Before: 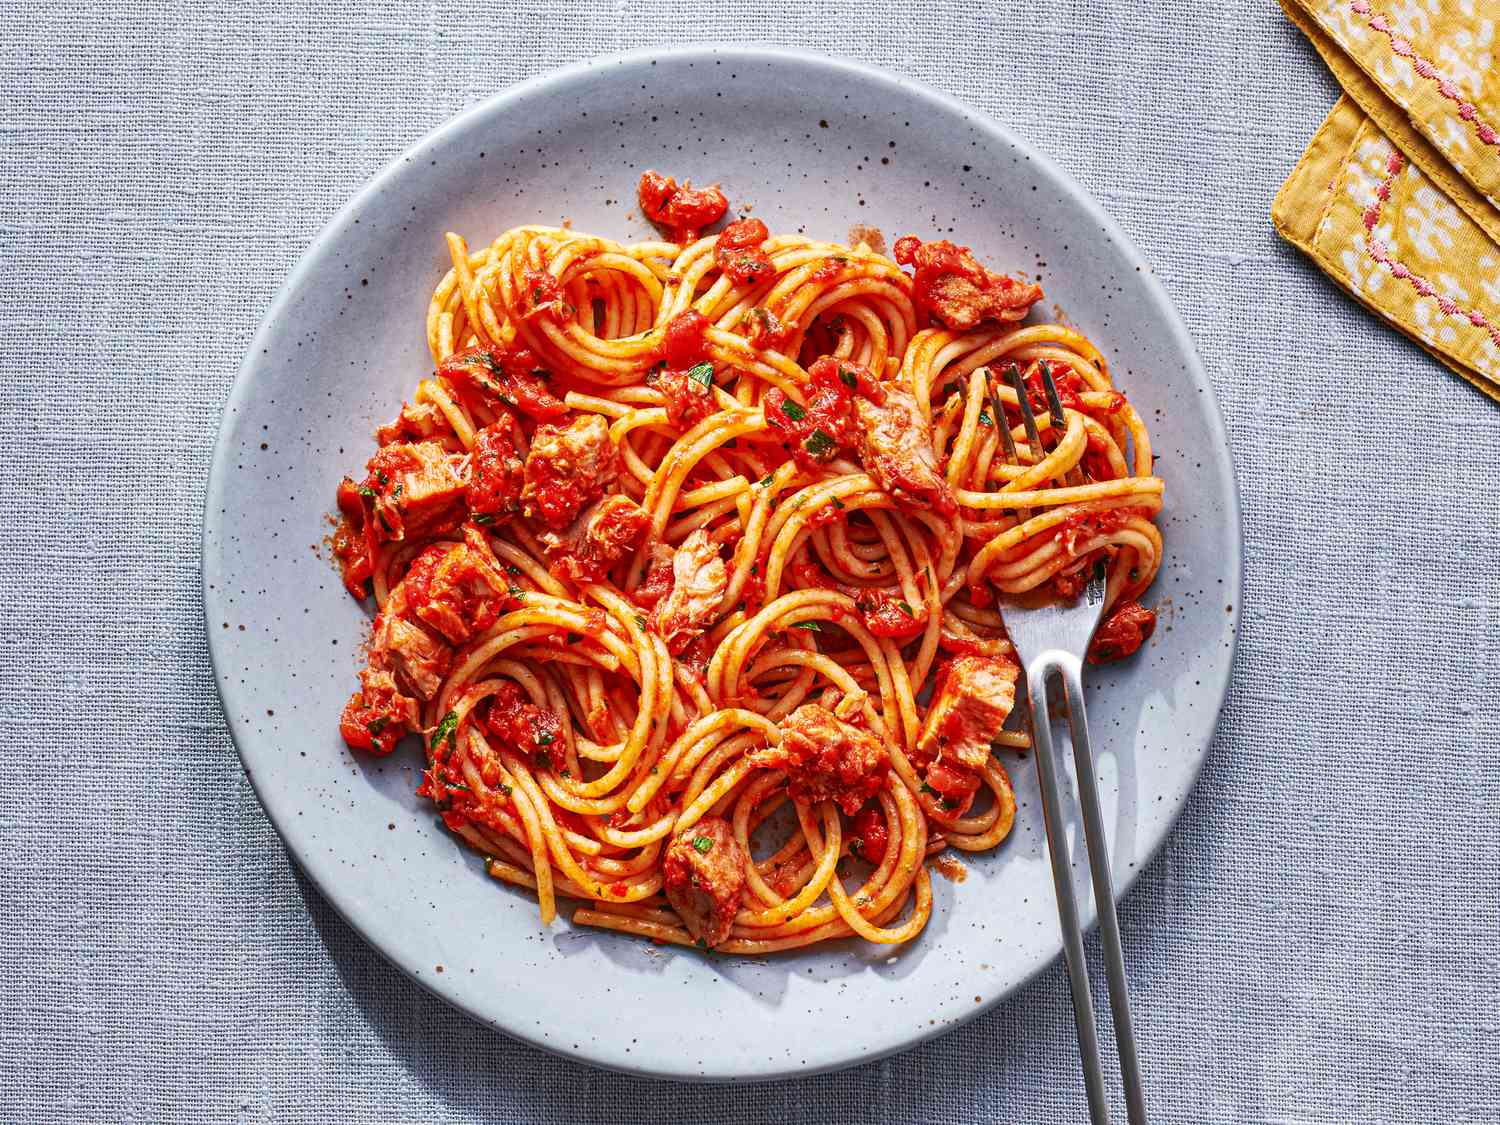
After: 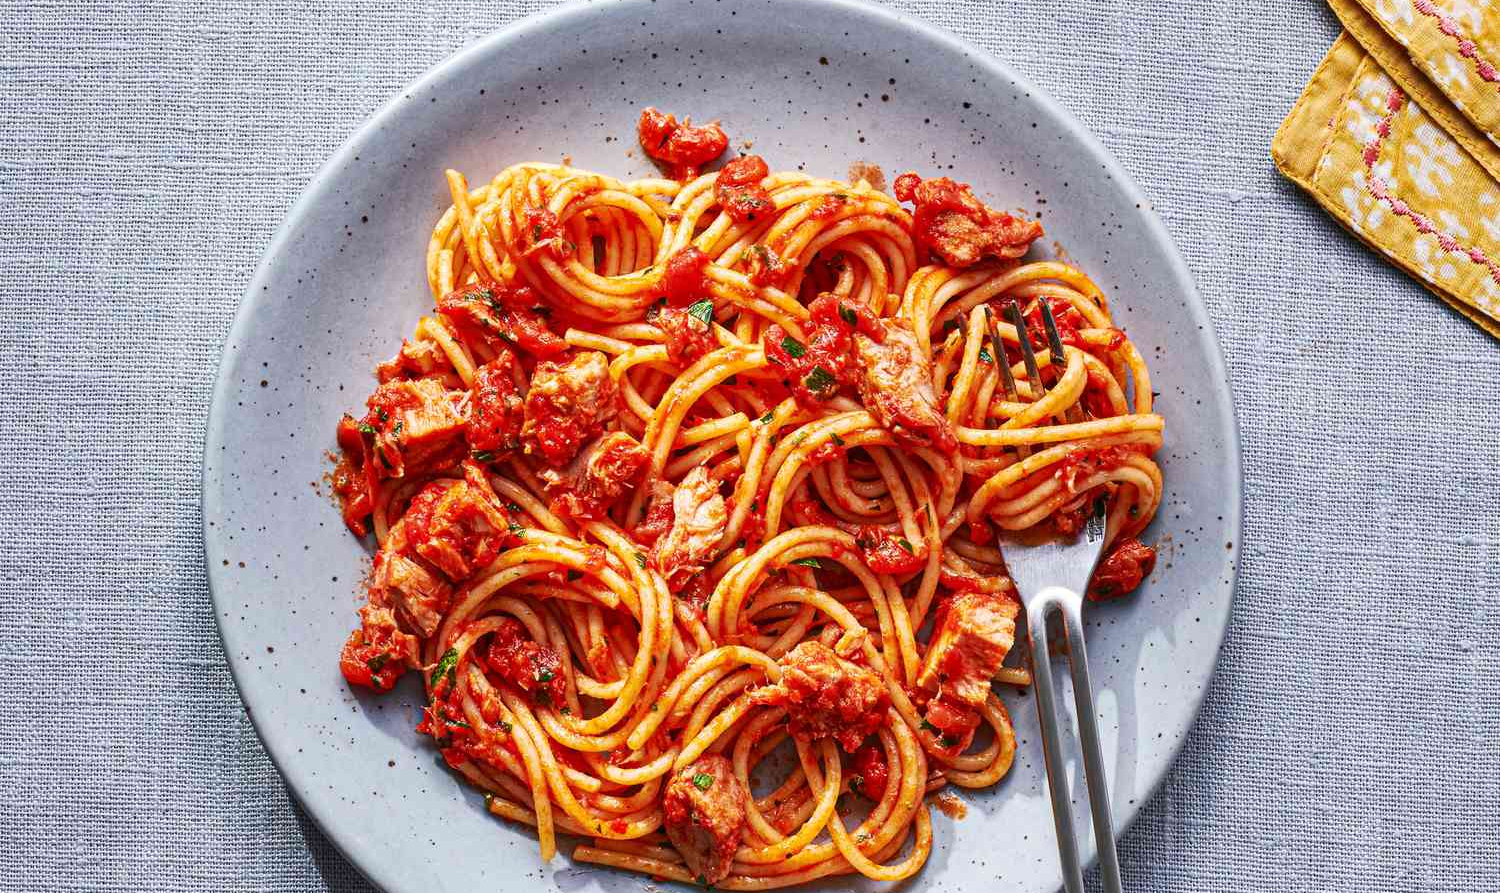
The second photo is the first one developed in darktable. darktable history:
crop and rotate: top 5.651%, bottom 14.949%
